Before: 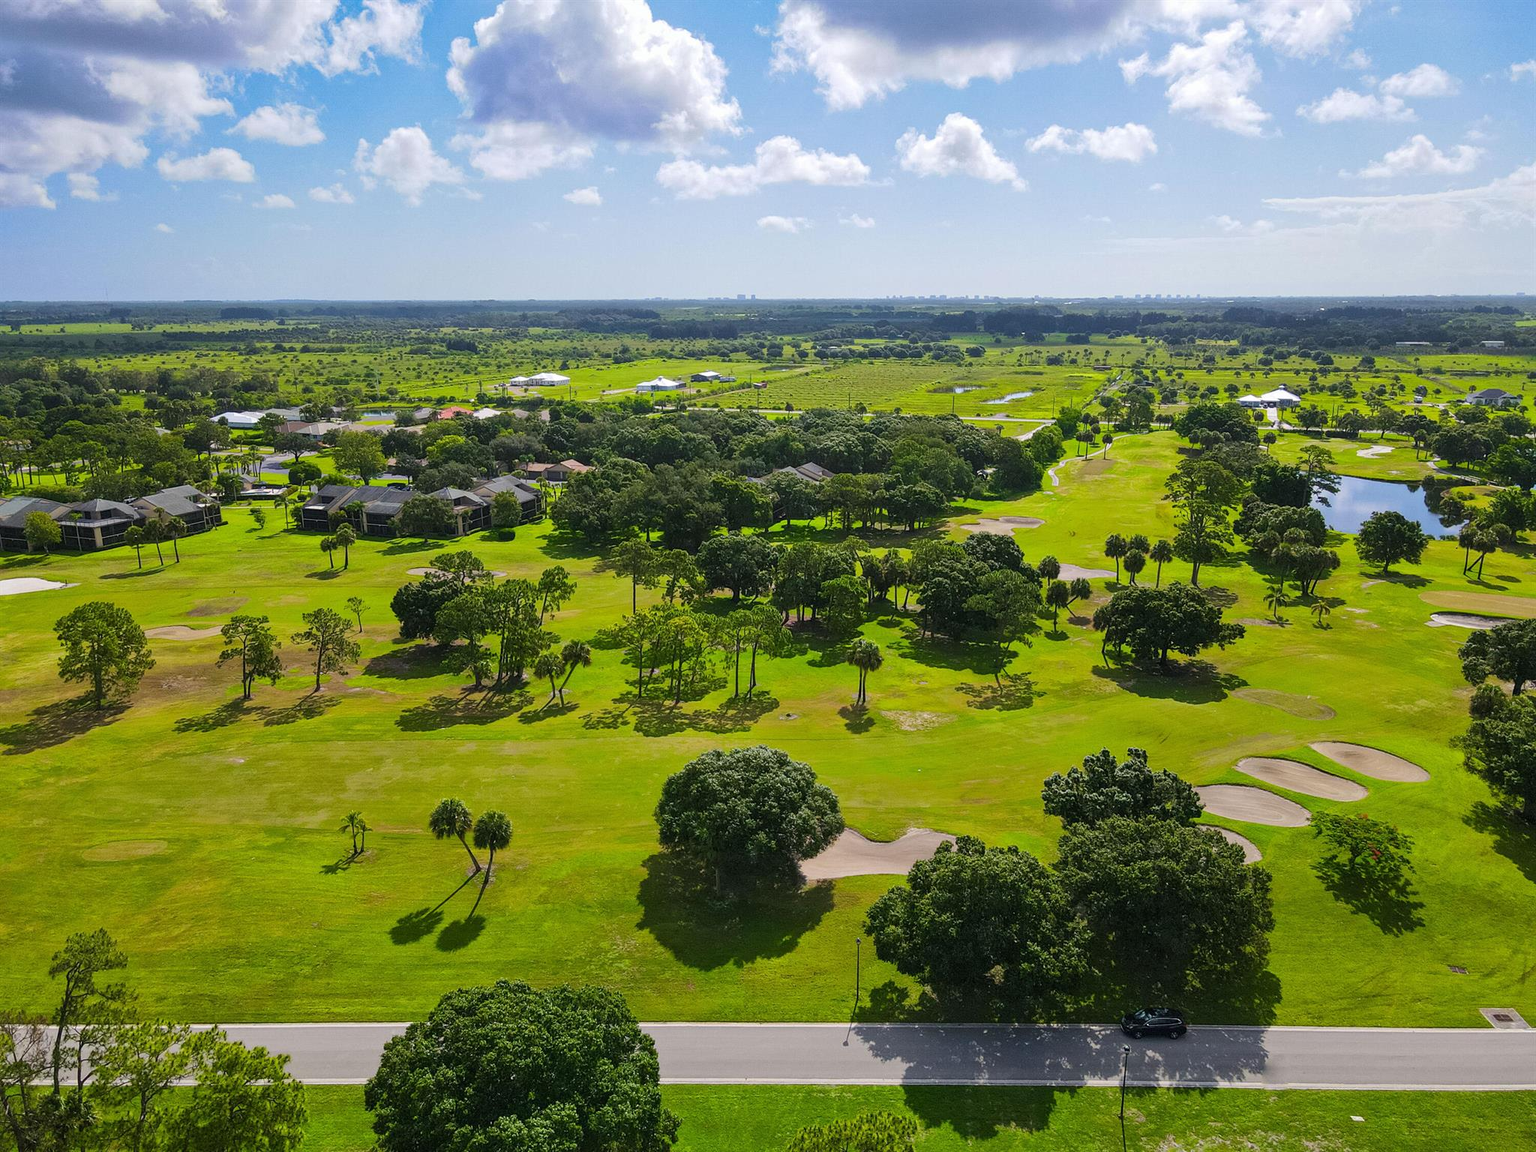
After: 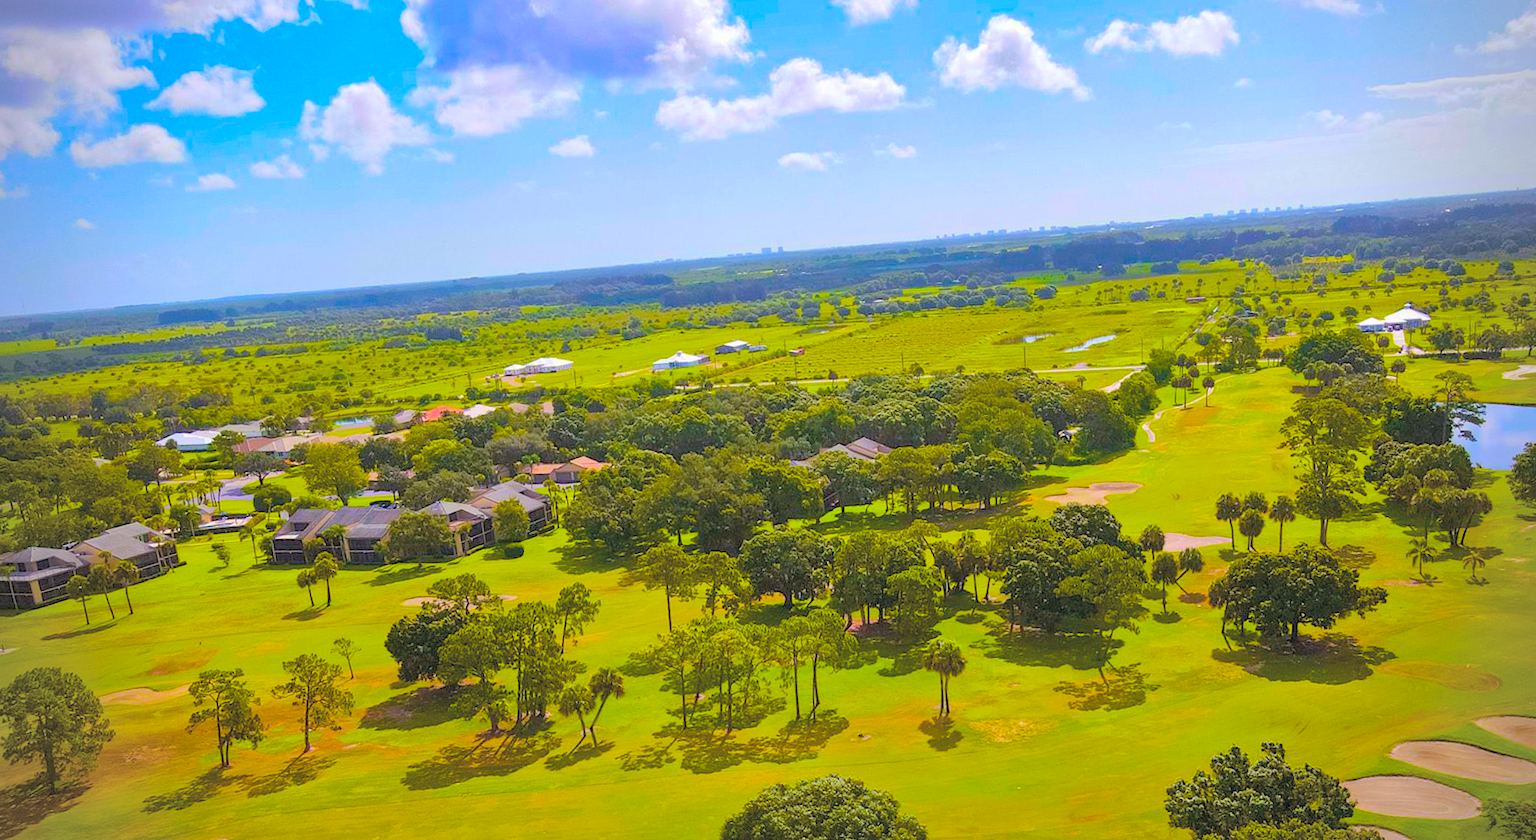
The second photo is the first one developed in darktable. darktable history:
crop: left 1.509%, top 3.452%, right 7.696%, bottom 28.452%
color balance rgb: linear chroma grading › global chroma 42%, perceptual saturation grading › global saturation 42%, global vibrance 33%
rgb levels: mode RGB, independent channels, levels [[0, 0.474, 1], [0, 0.5, 1], [0, 0.5, 1]]
shadows and highlights: on, module defaults
rotate and perspective: rotation -4.57°, crop left 0.054, crop right 0.944, crop top 0.087, crop bottom 0.914
contrast brightness saturation: brightness 0.28
exposure: black level correction 0.002, compensate highlight preservation false
vignetting: on, module defaults
